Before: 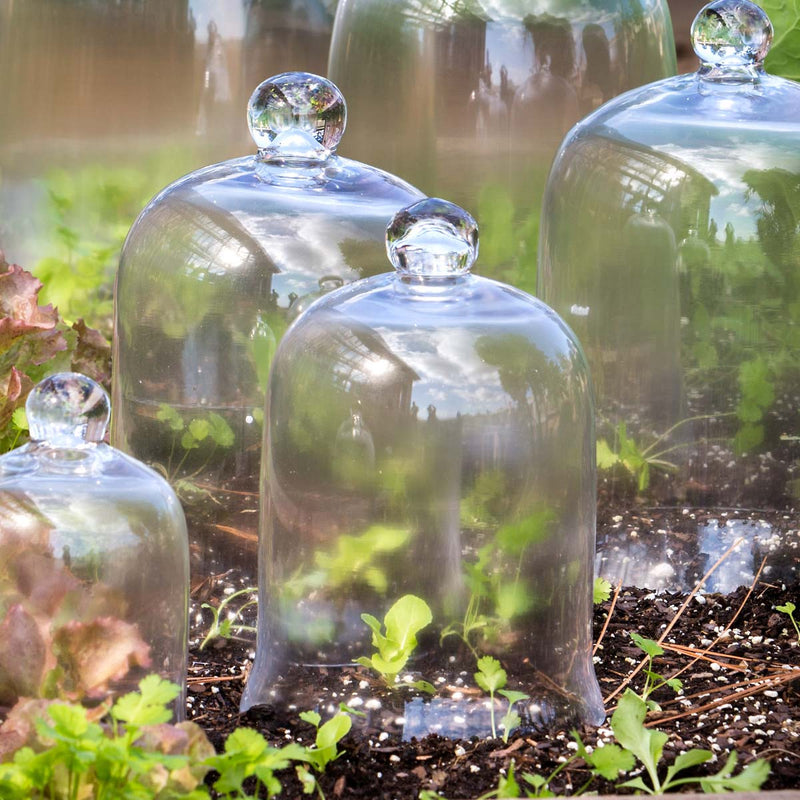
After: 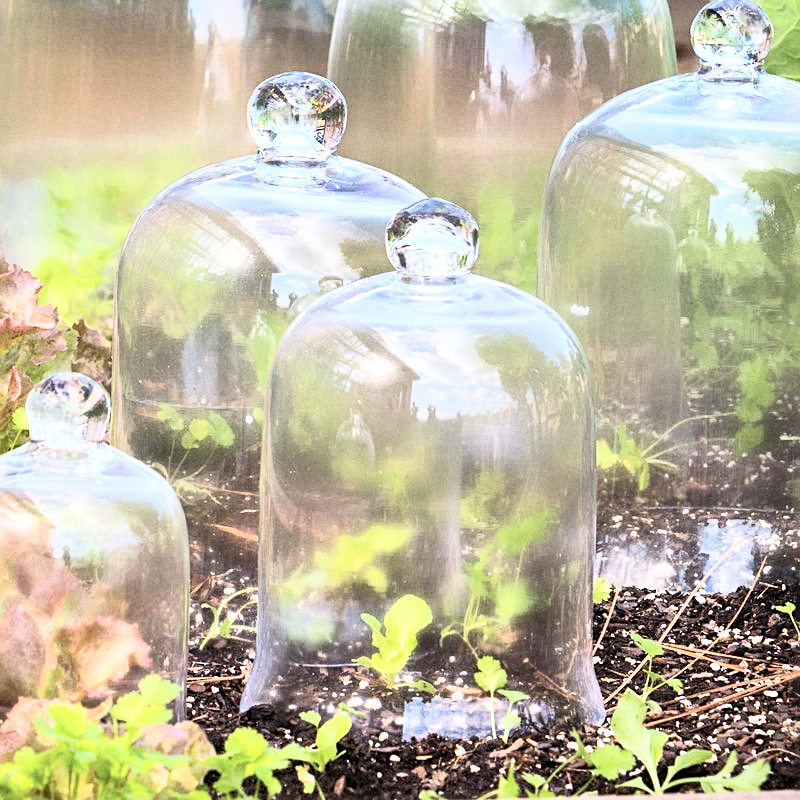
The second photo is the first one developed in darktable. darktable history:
sharpen: radius 2.167, amount 0.381, threshold 0
contrast brightness saturation: contrast 0.39, brightness 0.53
grain: coarseness 0.47 ISO
